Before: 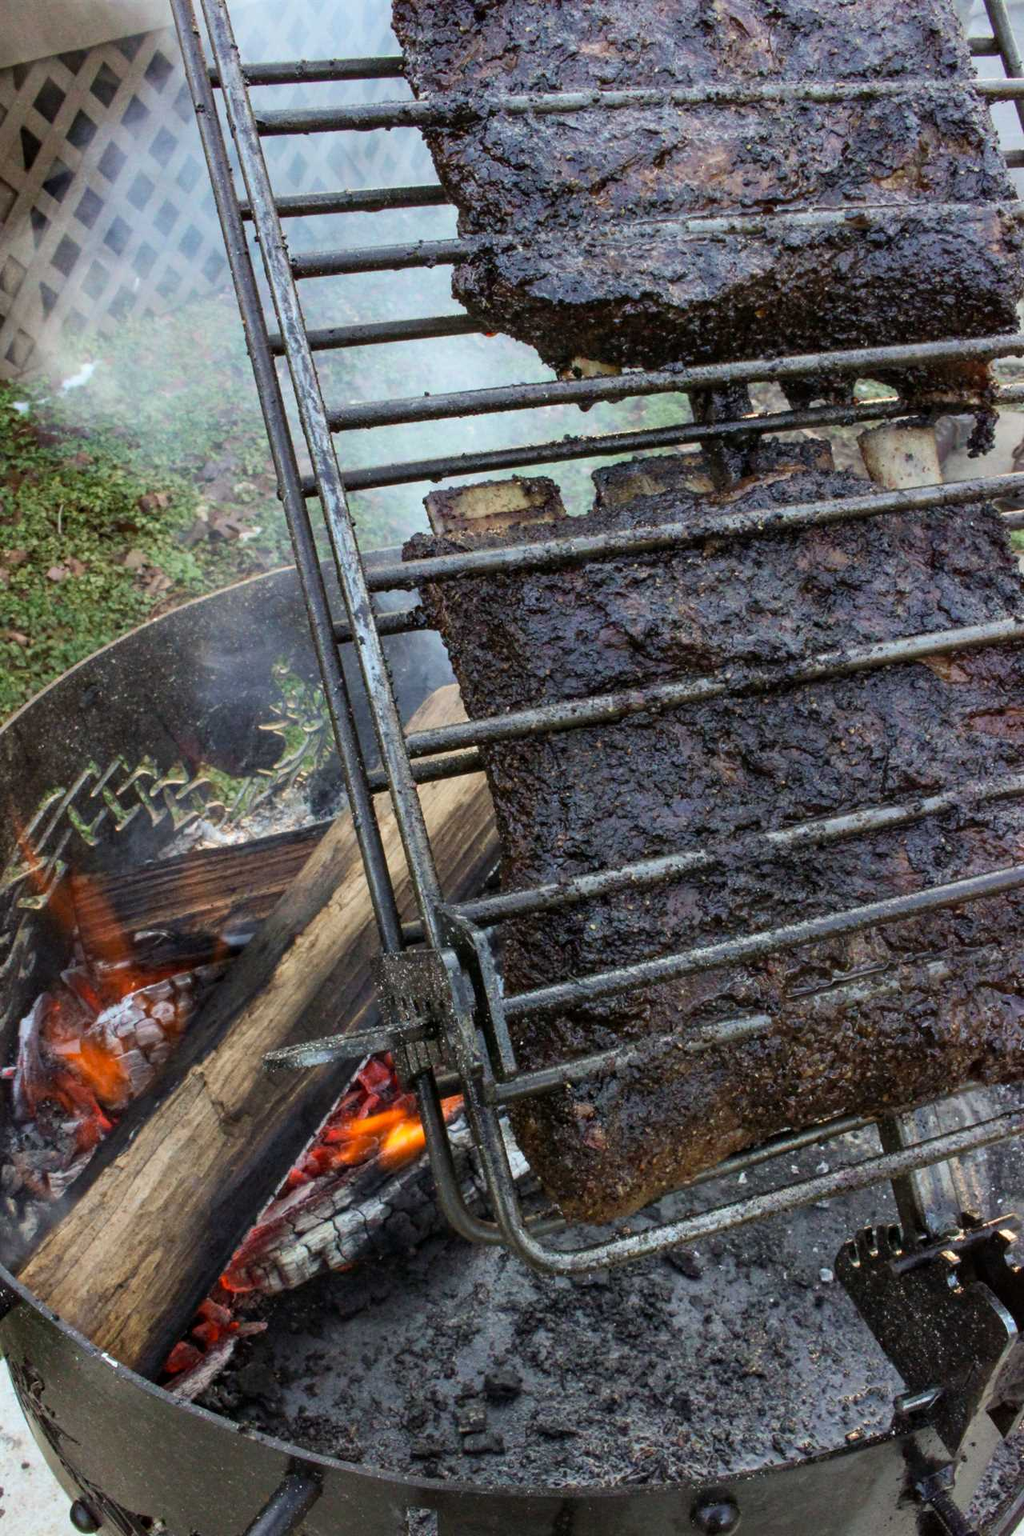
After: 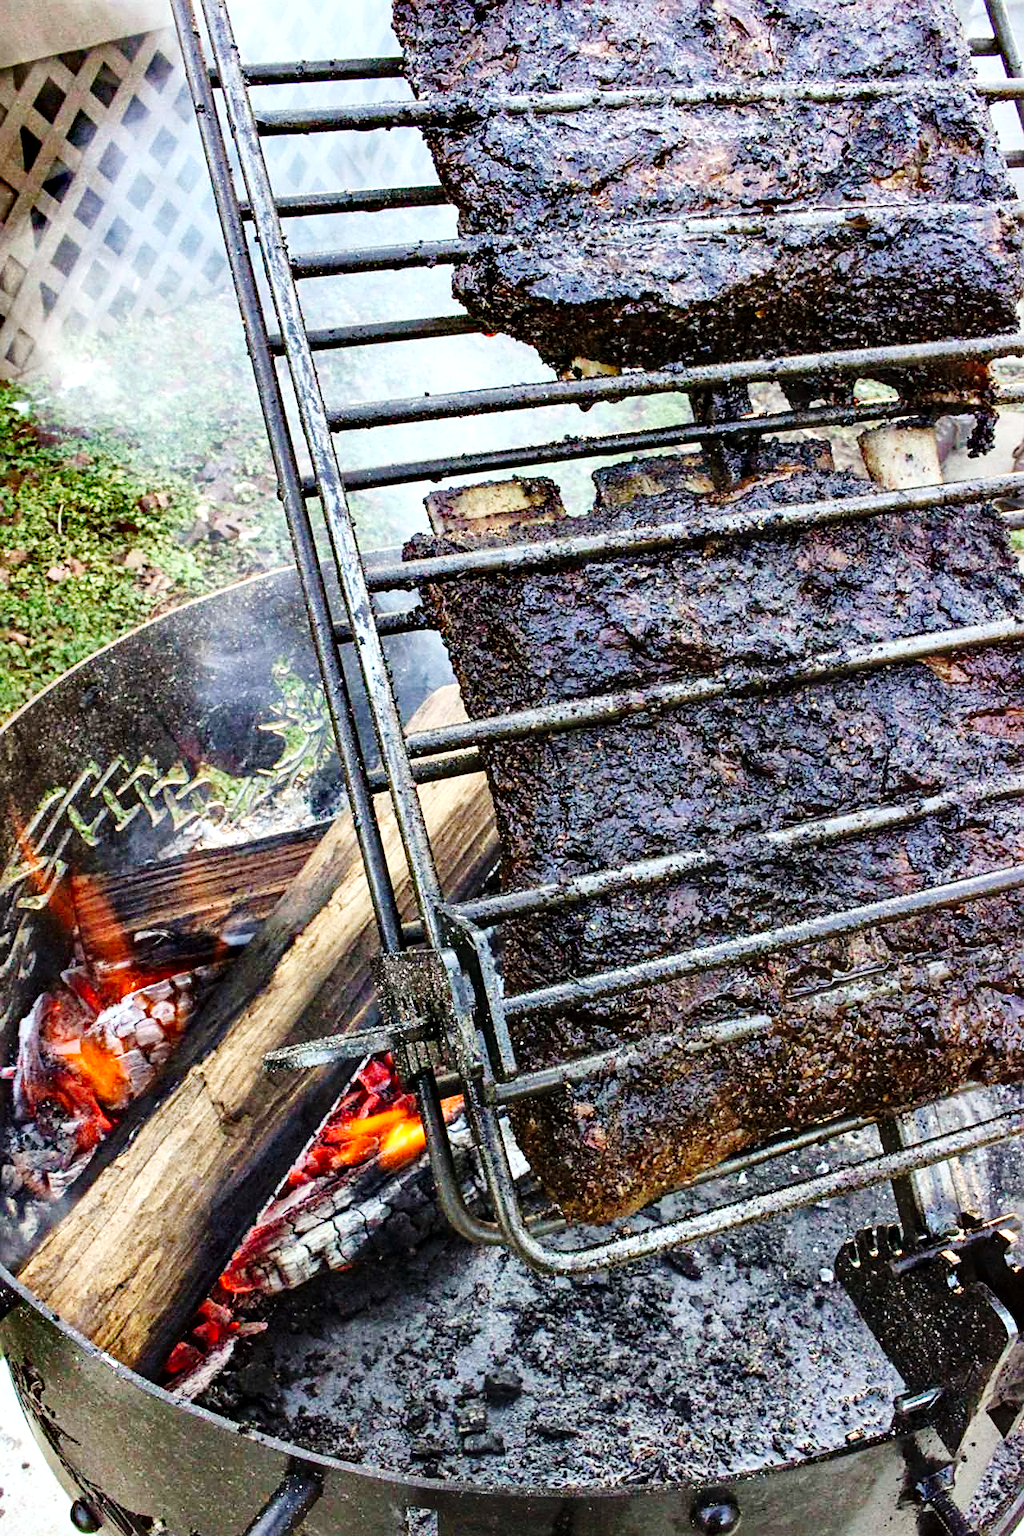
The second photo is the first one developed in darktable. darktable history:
exposure: exposure -0.014 EV, compensate exposure bias true, compensate highlight preservation false
local contrast: mode bilateral grid, contrast 20, coarseness 49, detail 159%, midtone range 0.2
contrast brightness saturation: saturation 0.128
shadows and highlights: shadows 3.6, highlights -18.58, soften with gaussian
sharpen: on, module defaults
base curve: curves: ch0 [(0, 0) (0.036, 0.025) (0.121, 0.166) (0.206, 0.329) (0.605, 0.79) (1, 1)], fusion 1, preserve colors none
